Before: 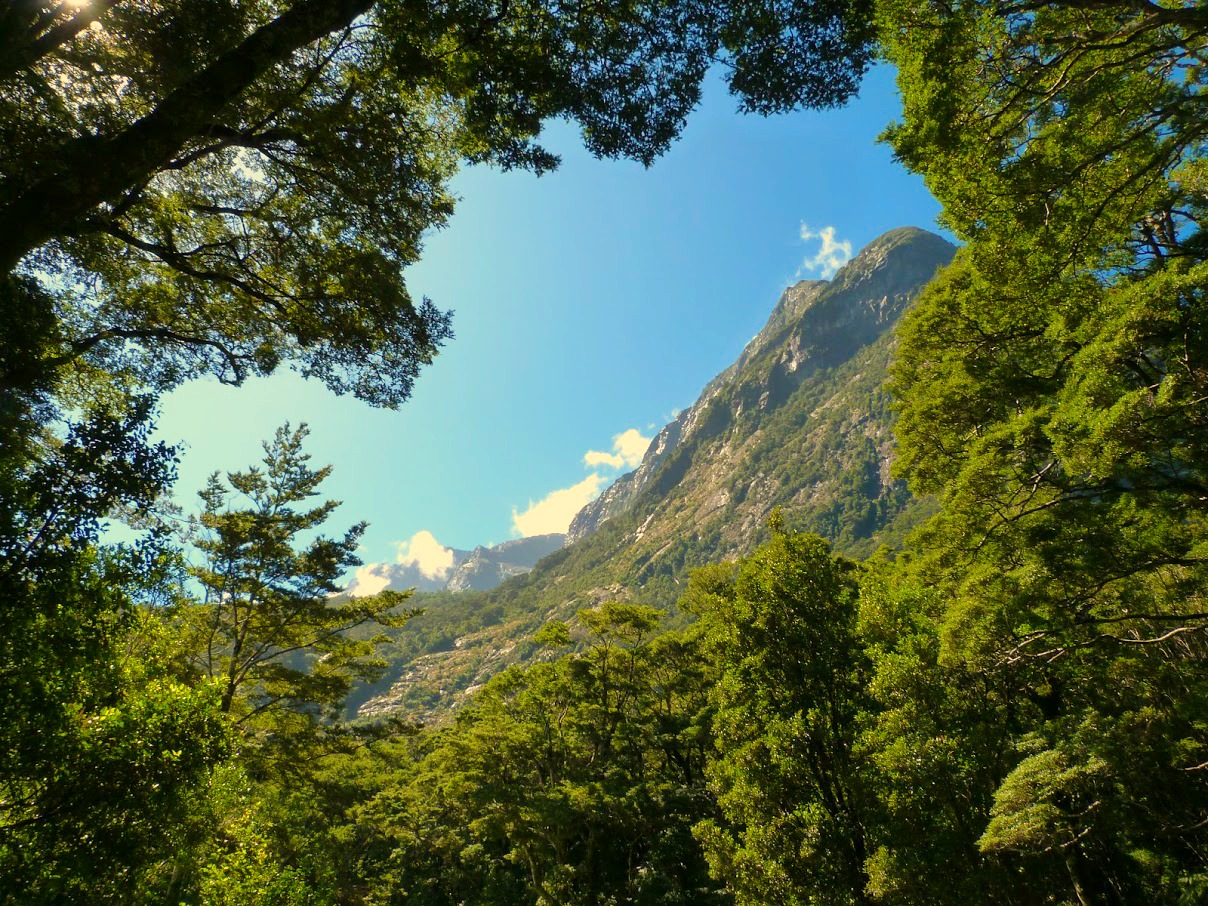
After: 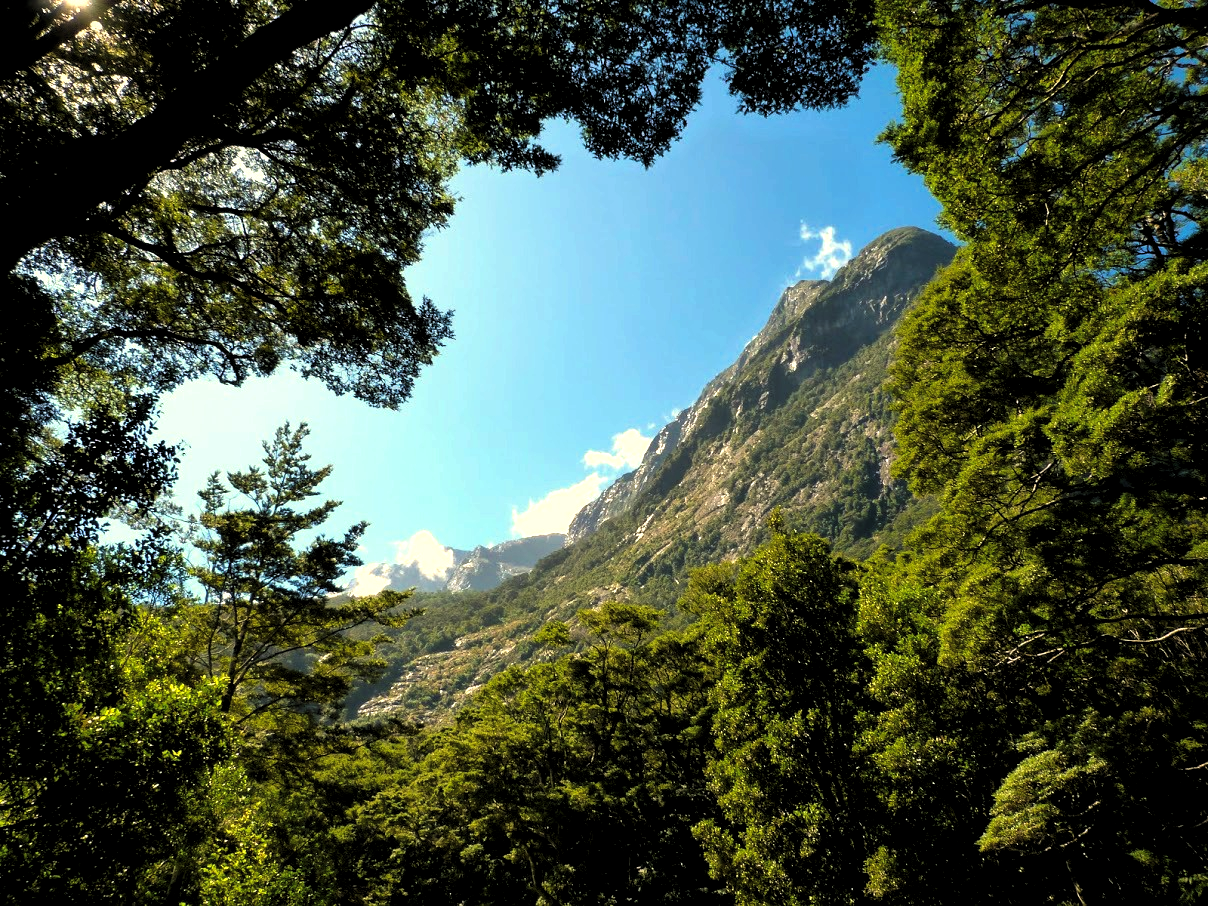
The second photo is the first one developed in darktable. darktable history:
levels: levels [0.129, 0.519, 0.867]
